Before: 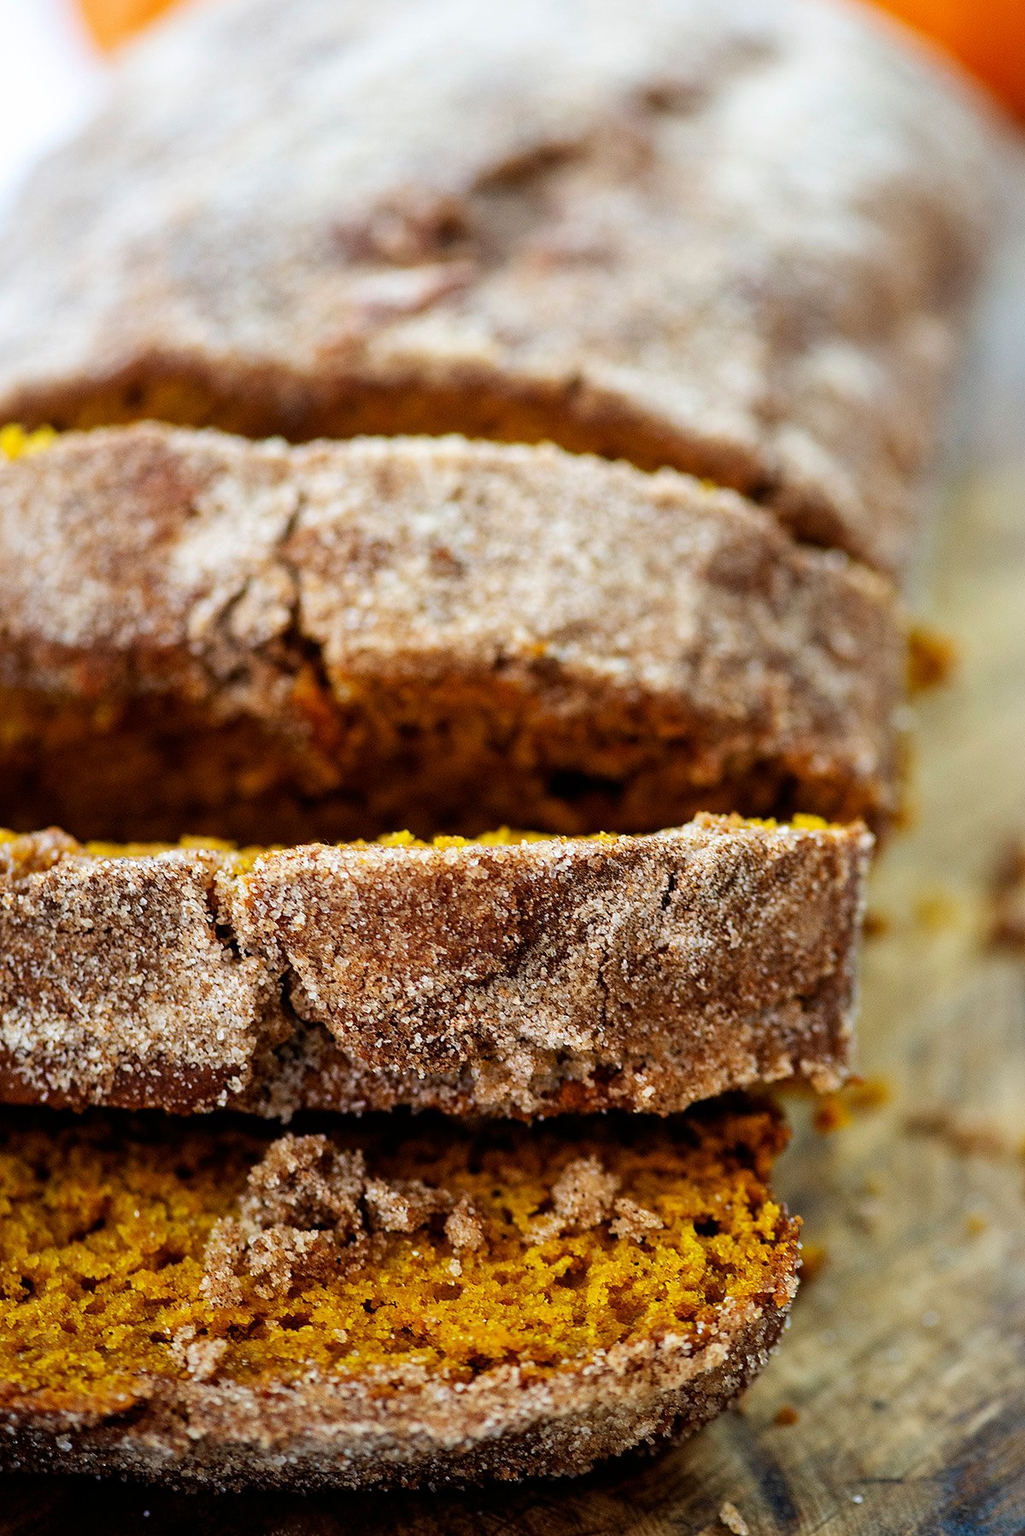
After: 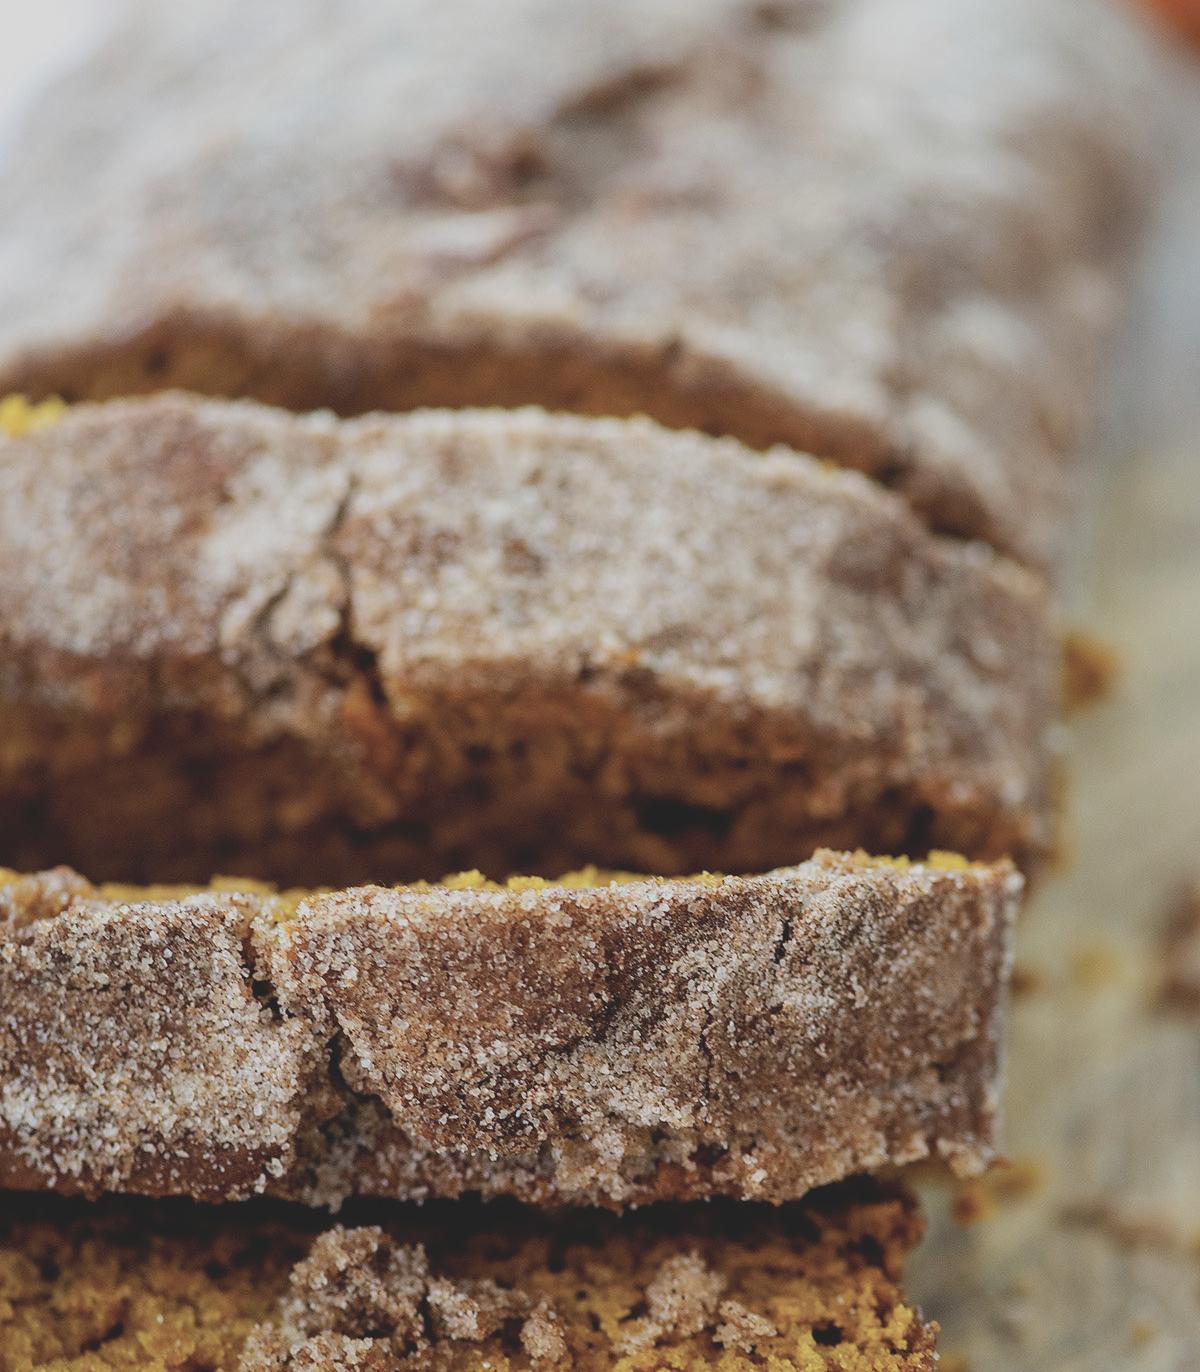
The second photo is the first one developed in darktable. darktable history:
crop: top 5.712%, bottom 17.926%
contrast brightness saturation: contrast -0.269, saturation -0.44
